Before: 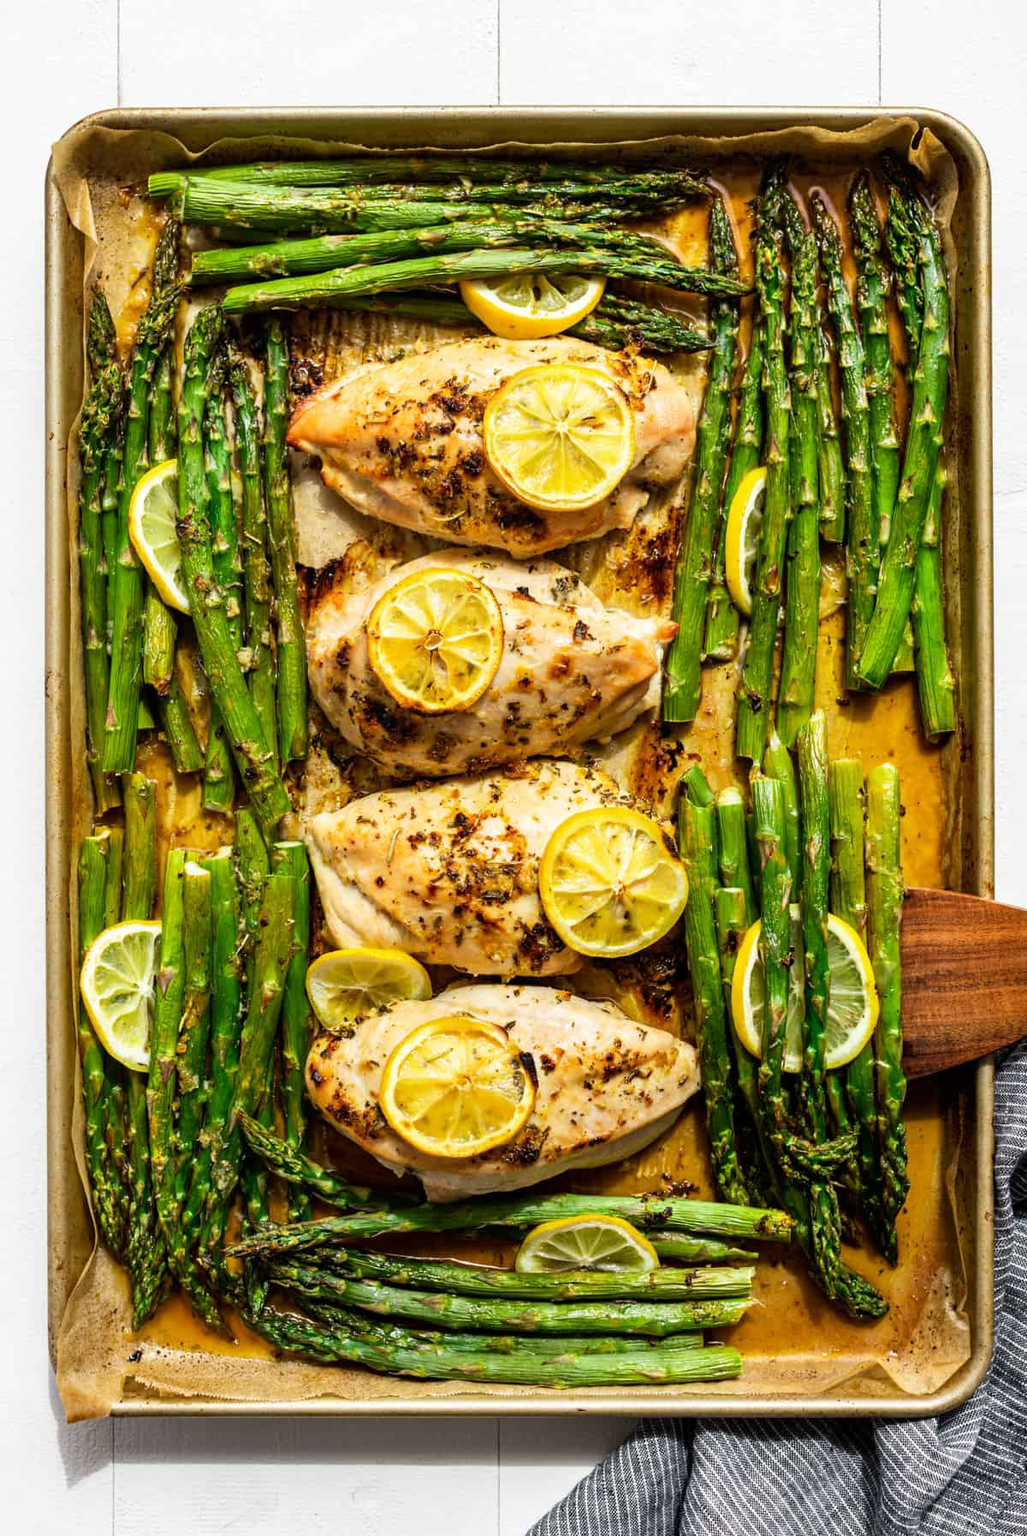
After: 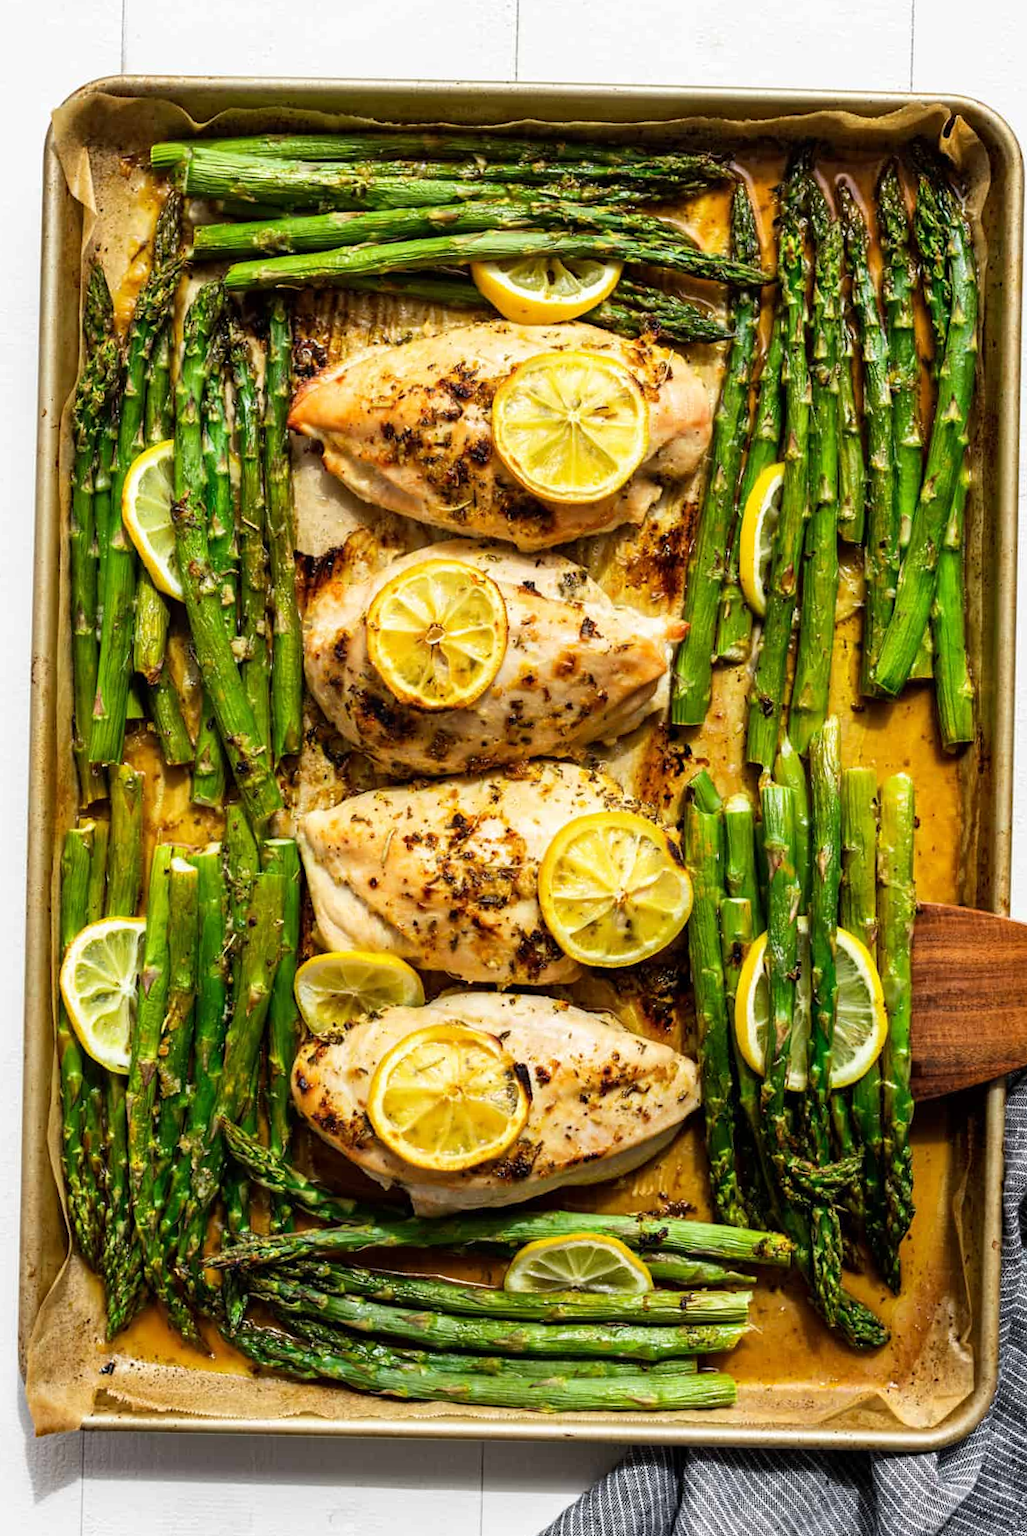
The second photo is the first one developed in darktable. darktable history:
crop and rotate: angle -1.39°
